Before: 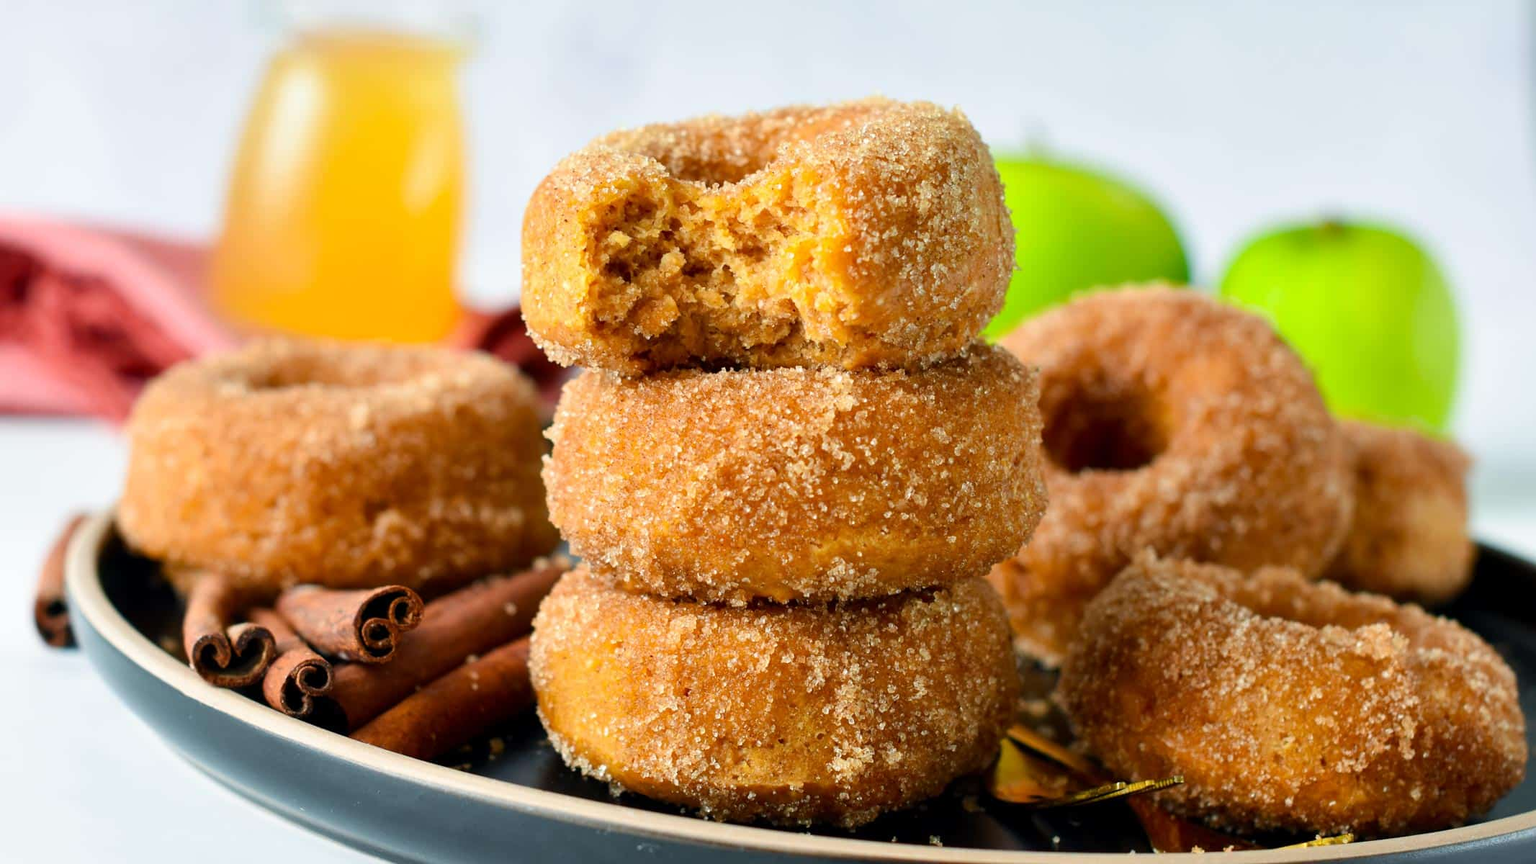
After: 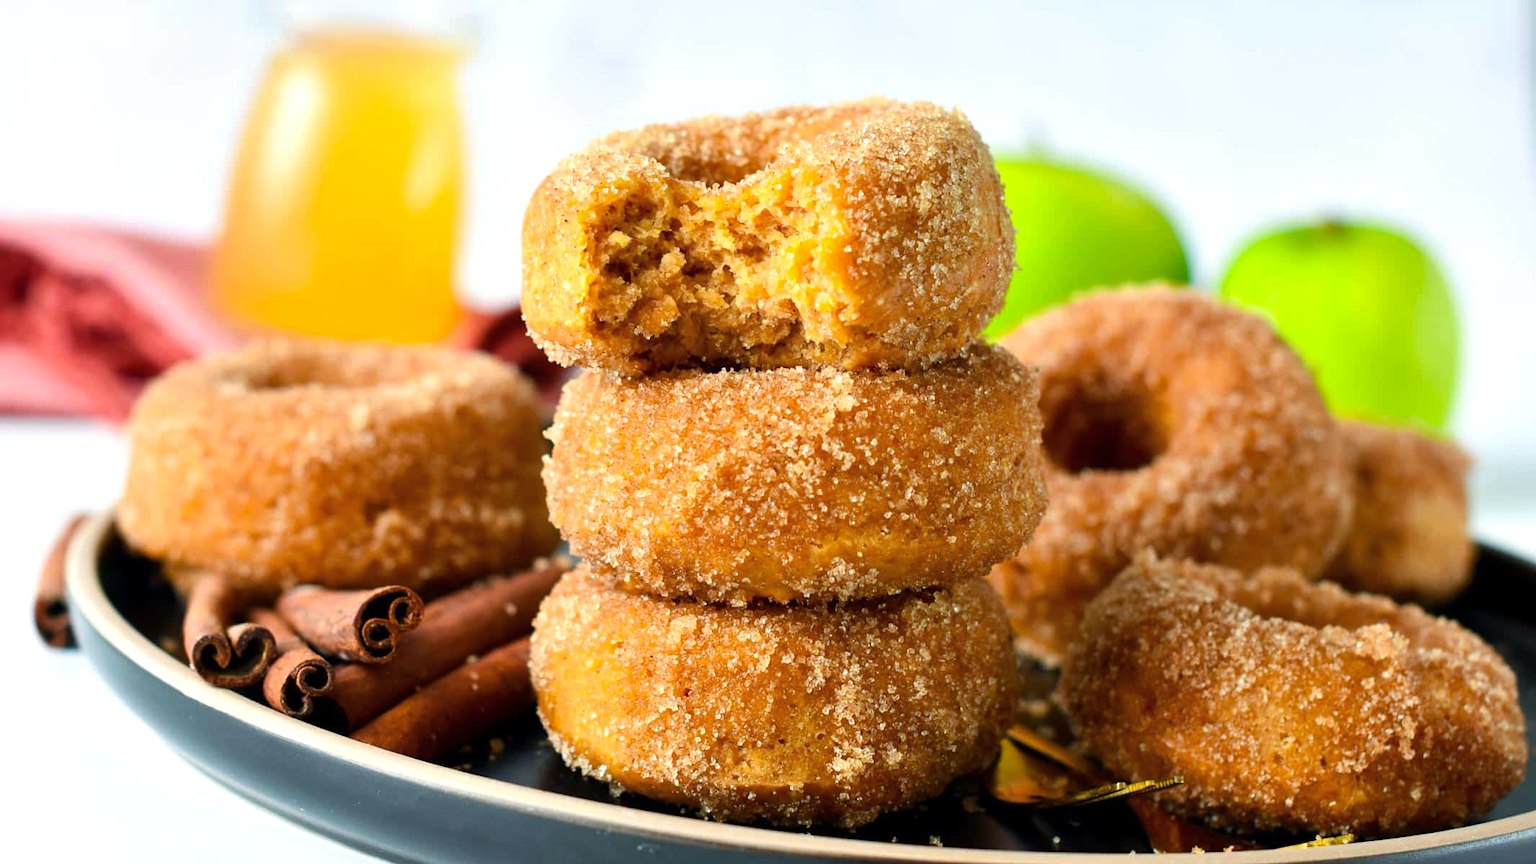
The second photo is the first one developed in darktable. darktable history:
color balance rgb: perceptual saturation grading › global saturation -0.13%, perceptual brilliance grading › highlights 11.656%, global vibrance 6.943%, saturation formula JzAzBz (2021)
